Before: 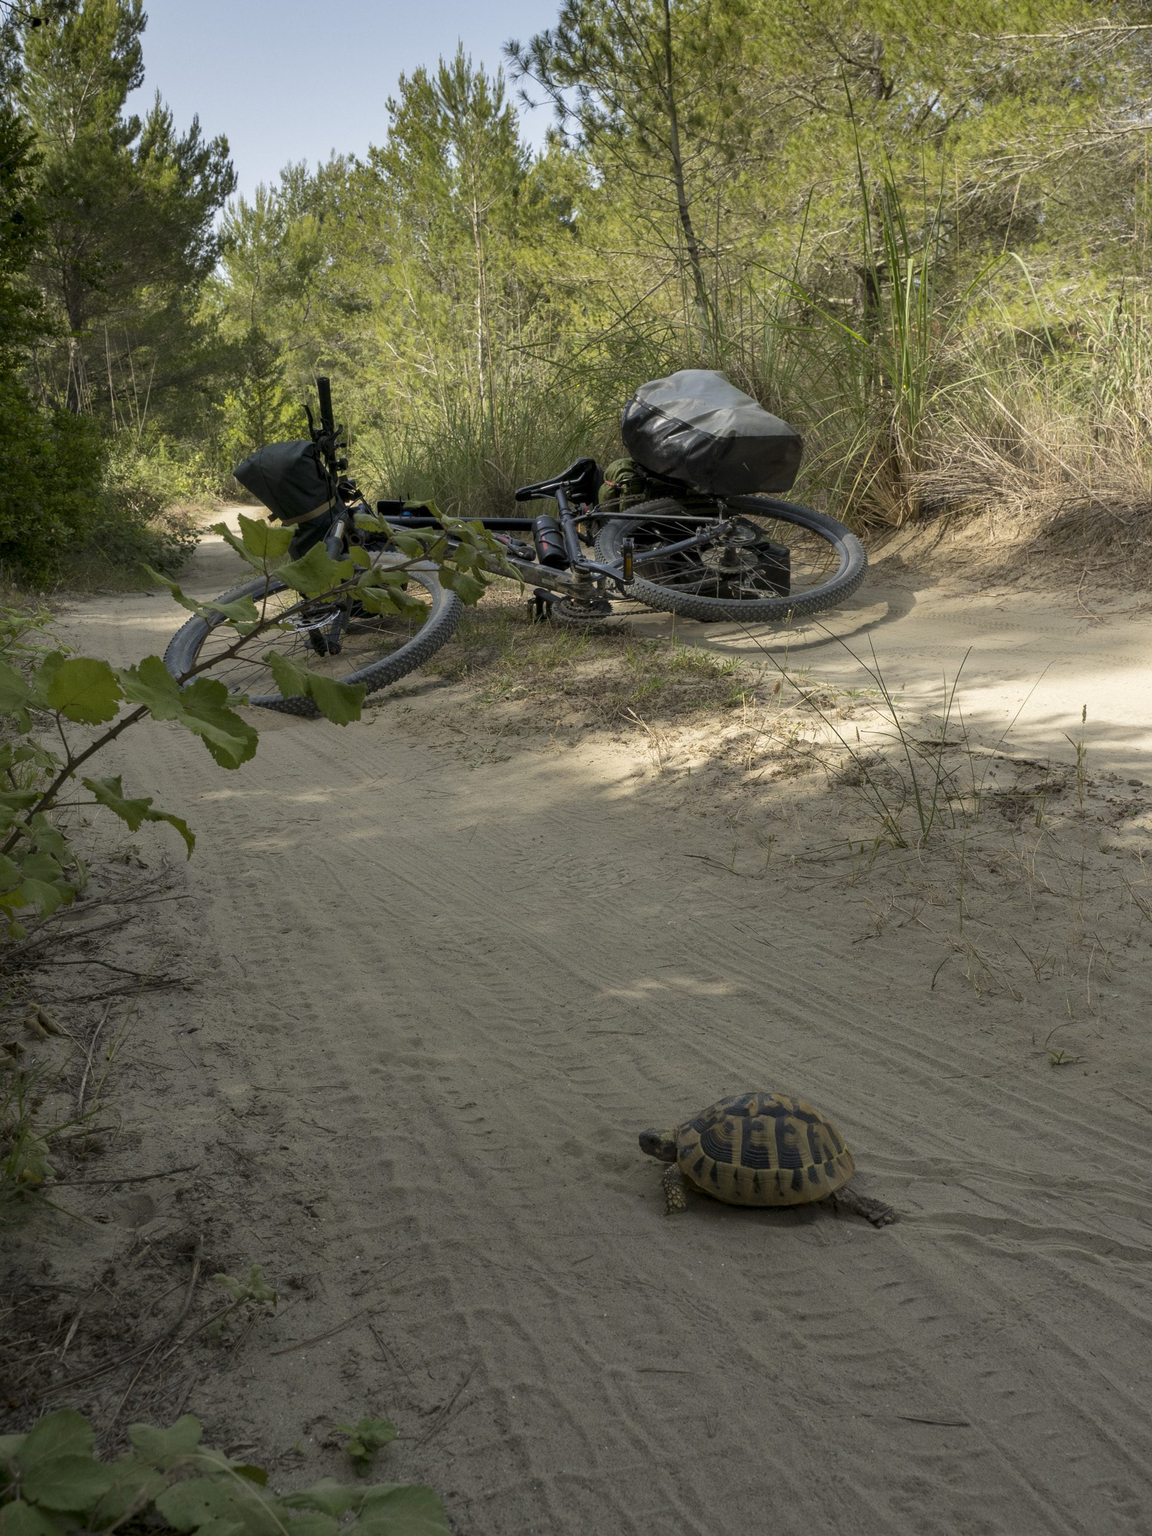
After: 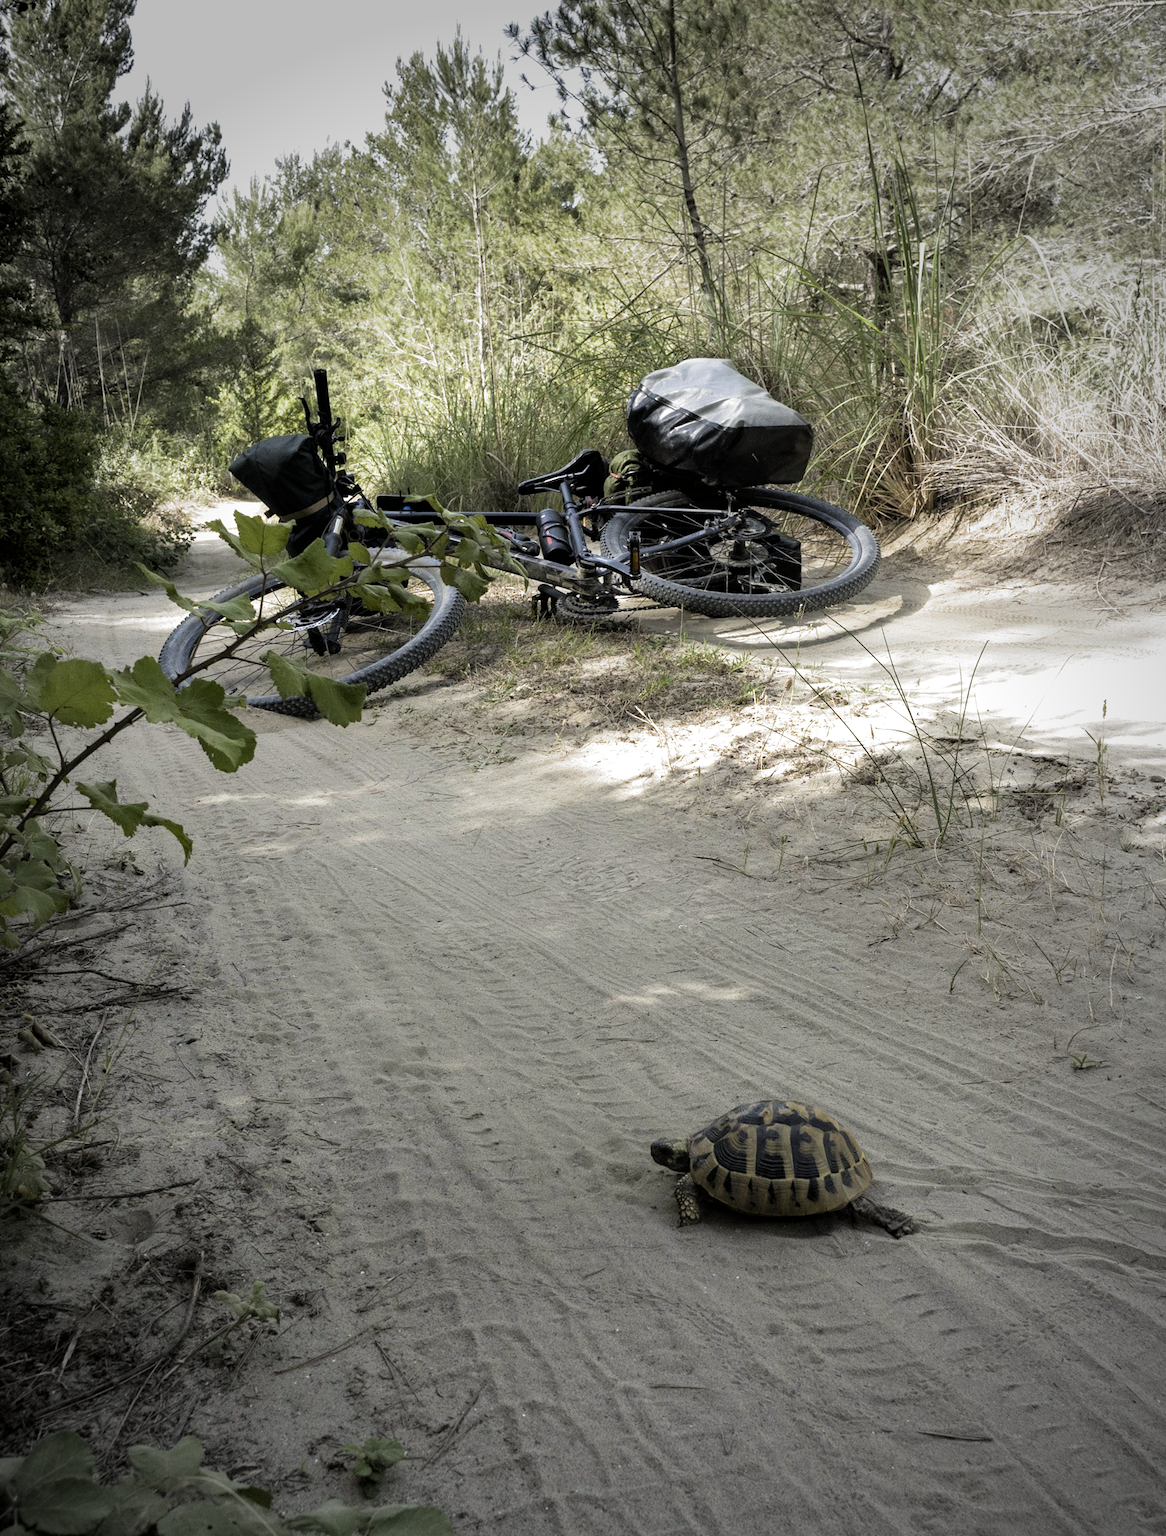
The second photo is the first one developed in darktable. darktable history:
crop: left 0.434%, top 0.485%, right 0.244%, bottom 0.386%
rotate and perspective: rotation -0.45°, automatic cropping original format, crop left 0.008, crop right 0.992, crop top 0.012, crop bottom 0.988
exposure: exposure 0.781 EV, compensate highlight preservation false
white balance: red 0.984, blue 1.059
vignetting: fall-off start 64.63%, center (-0.034, 0.148), width/height ratio 0.881
filmic rgb: black relative exposure -8.2 EV, white relative exposure 2.2 EV, threshold 3 EV, hardness 7.11, latitude 75%, contrast 1.325, highlights saturation mix -2%, shadows ↔ highlights balance 30%, preserve chrominance RGB euclidean norm, color science v5 (2021), contrast in shadows safe, contrast in highlights safe, enable highlight reconstruction true
